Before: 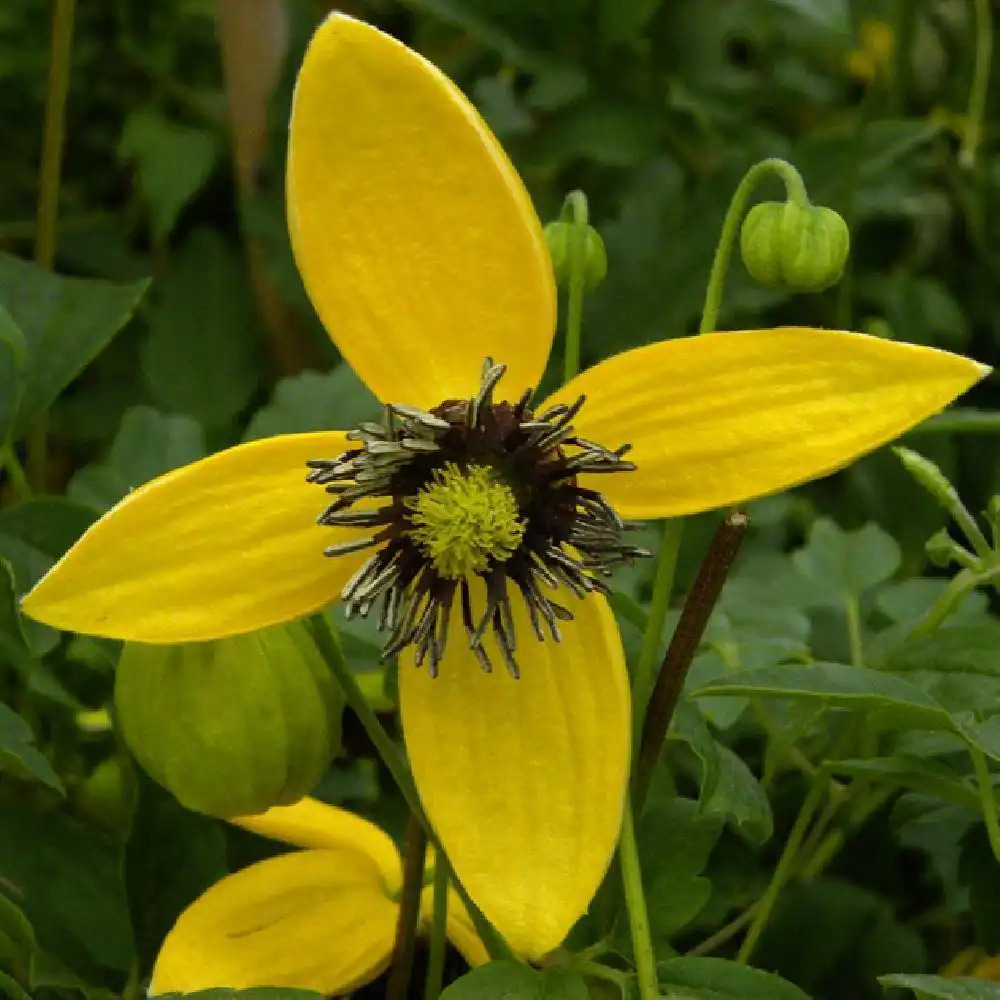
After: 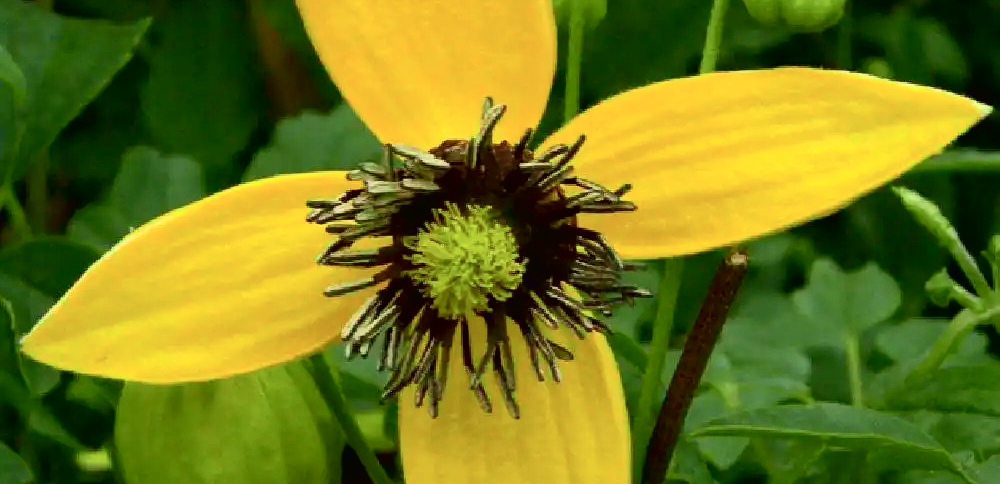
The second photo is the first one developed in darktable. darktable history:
shadows and highlights: shadows 29.61, highlights -30.47, low approximation 0.01, soften with gaussian
crop and rotate: top 26.056%, bottom 25.543%
tone curve: curves: ch0 [(0, 0.013) (0.054, 0.018) (0.205, 0.191) (0.289, 0.292) (0.39, 0.424) (0.493, 0.551) (0.647, 0.752) (0.796, 0.887) (1, 0.998)]; ch1 [(0, 0) (0.371, 0.339) (0.477, 0.452) (0.494, 0.495) (0.501, 0.501) (0.51, 0.516) (0.54, 0.557) (0.572, 0.605) (0.625, 0.687) (0.774, 0.841) (1, 1)]; ch2 [(0, 0) (0.32, 0.281) (0.403, 0.399) (0.441, 0.428) (0.47, 0.469) (0.498, 0.496) (0.524, 0.543) (0.551, 0.579) (0.633, 0.665) (0.7, 0.711) (1, 1)], color space Lab, independent channels, preserve colors none
